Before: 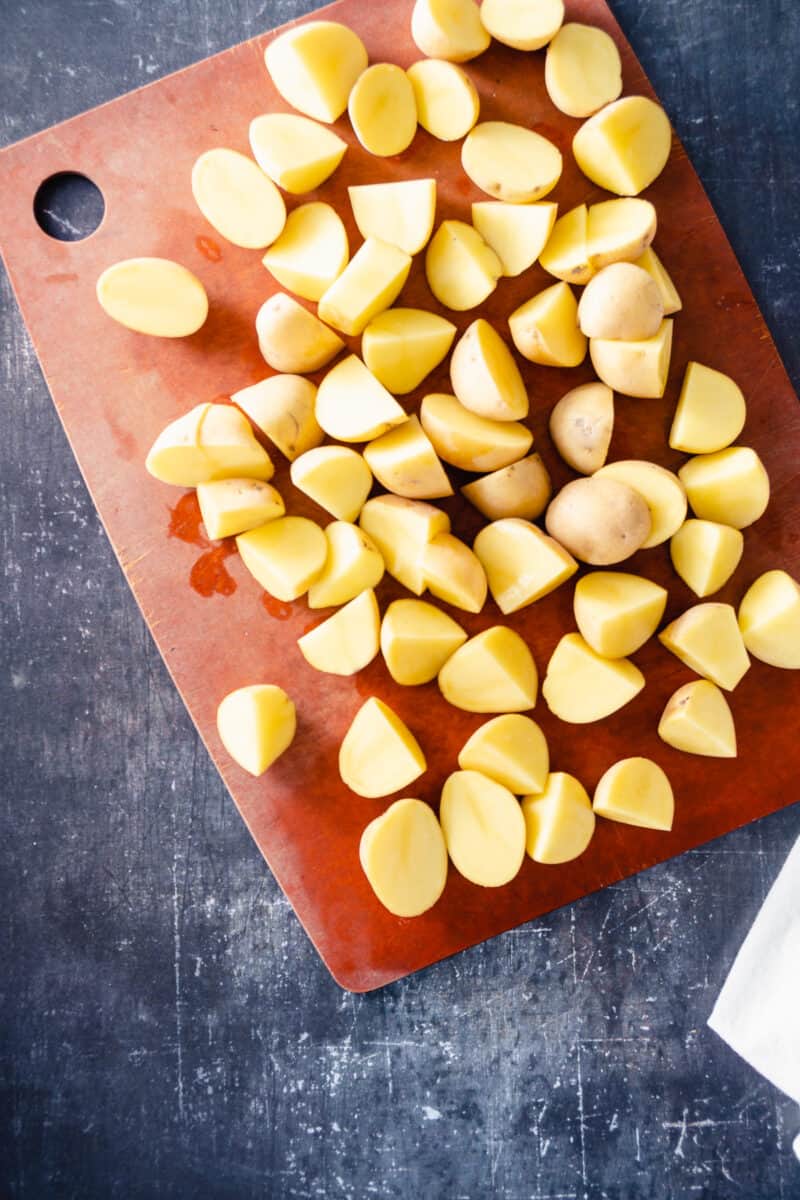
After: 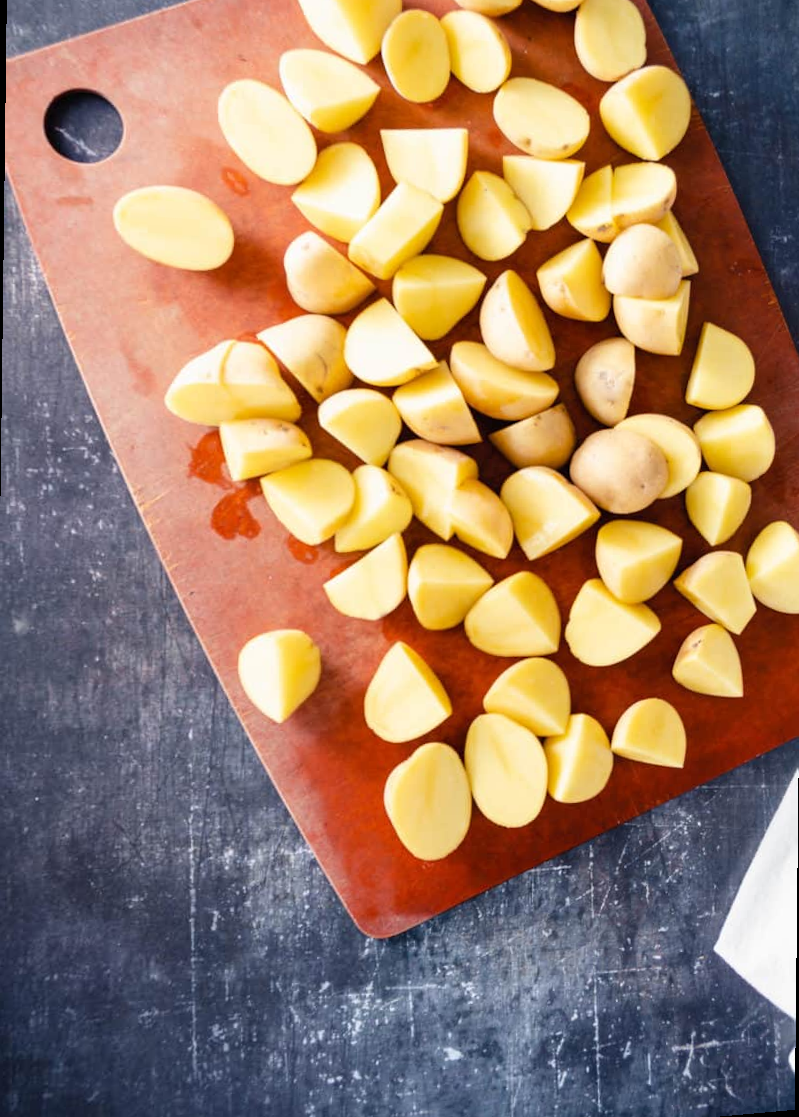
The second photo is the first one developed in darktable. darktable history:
rotate and perspective: rotation 0.679°, lens shift (horizontal) 0.136, crop left 0.009, crop right 0.991, crop top 0.078, crop bottom 0.95
white balance: red 1, blue 1
